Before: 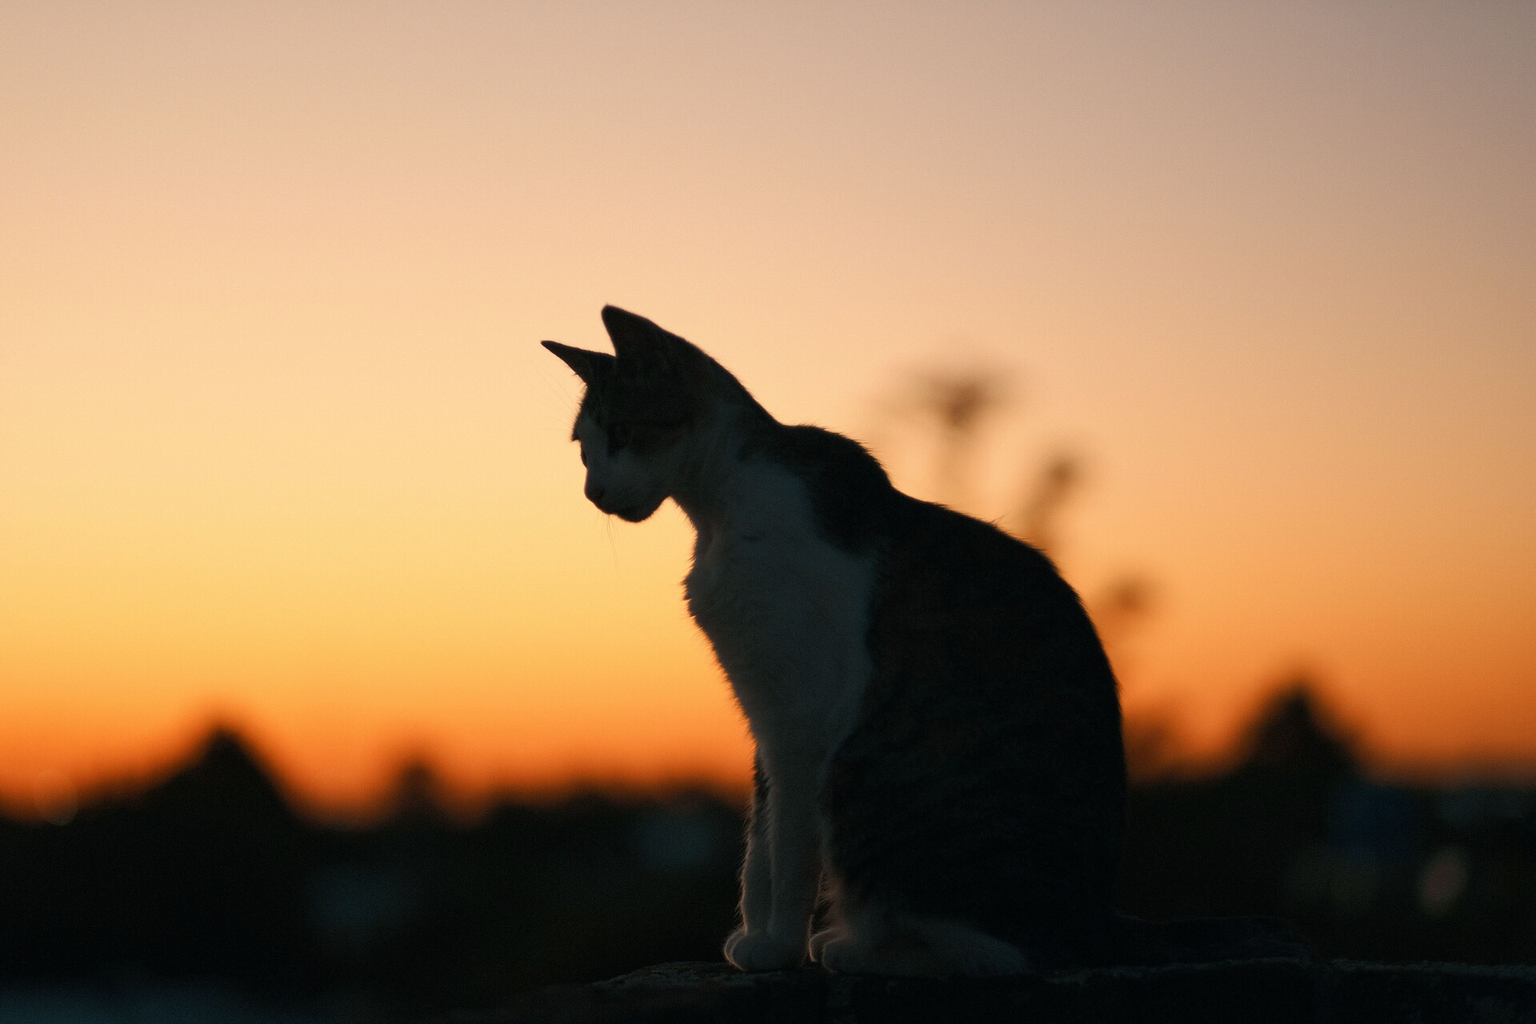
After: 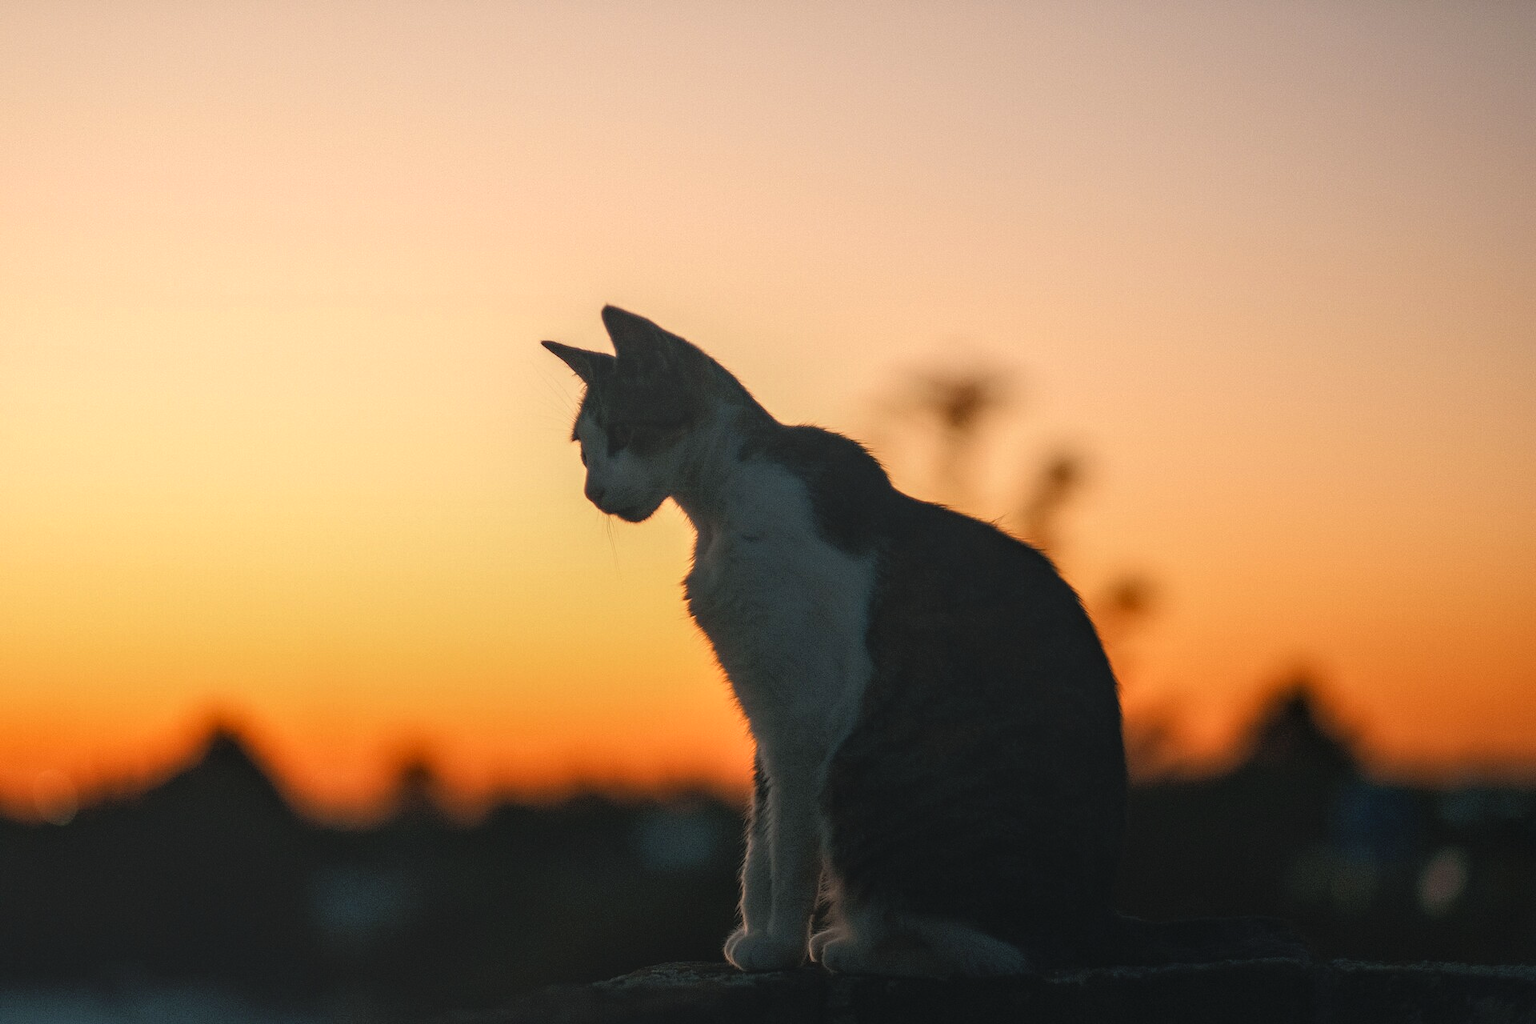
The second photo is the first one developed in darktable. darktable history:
exposure: exposure 0.298 EV, compensate highlight preservation false
local contrast: highlights 2%, shadows 4%, detail 133%
